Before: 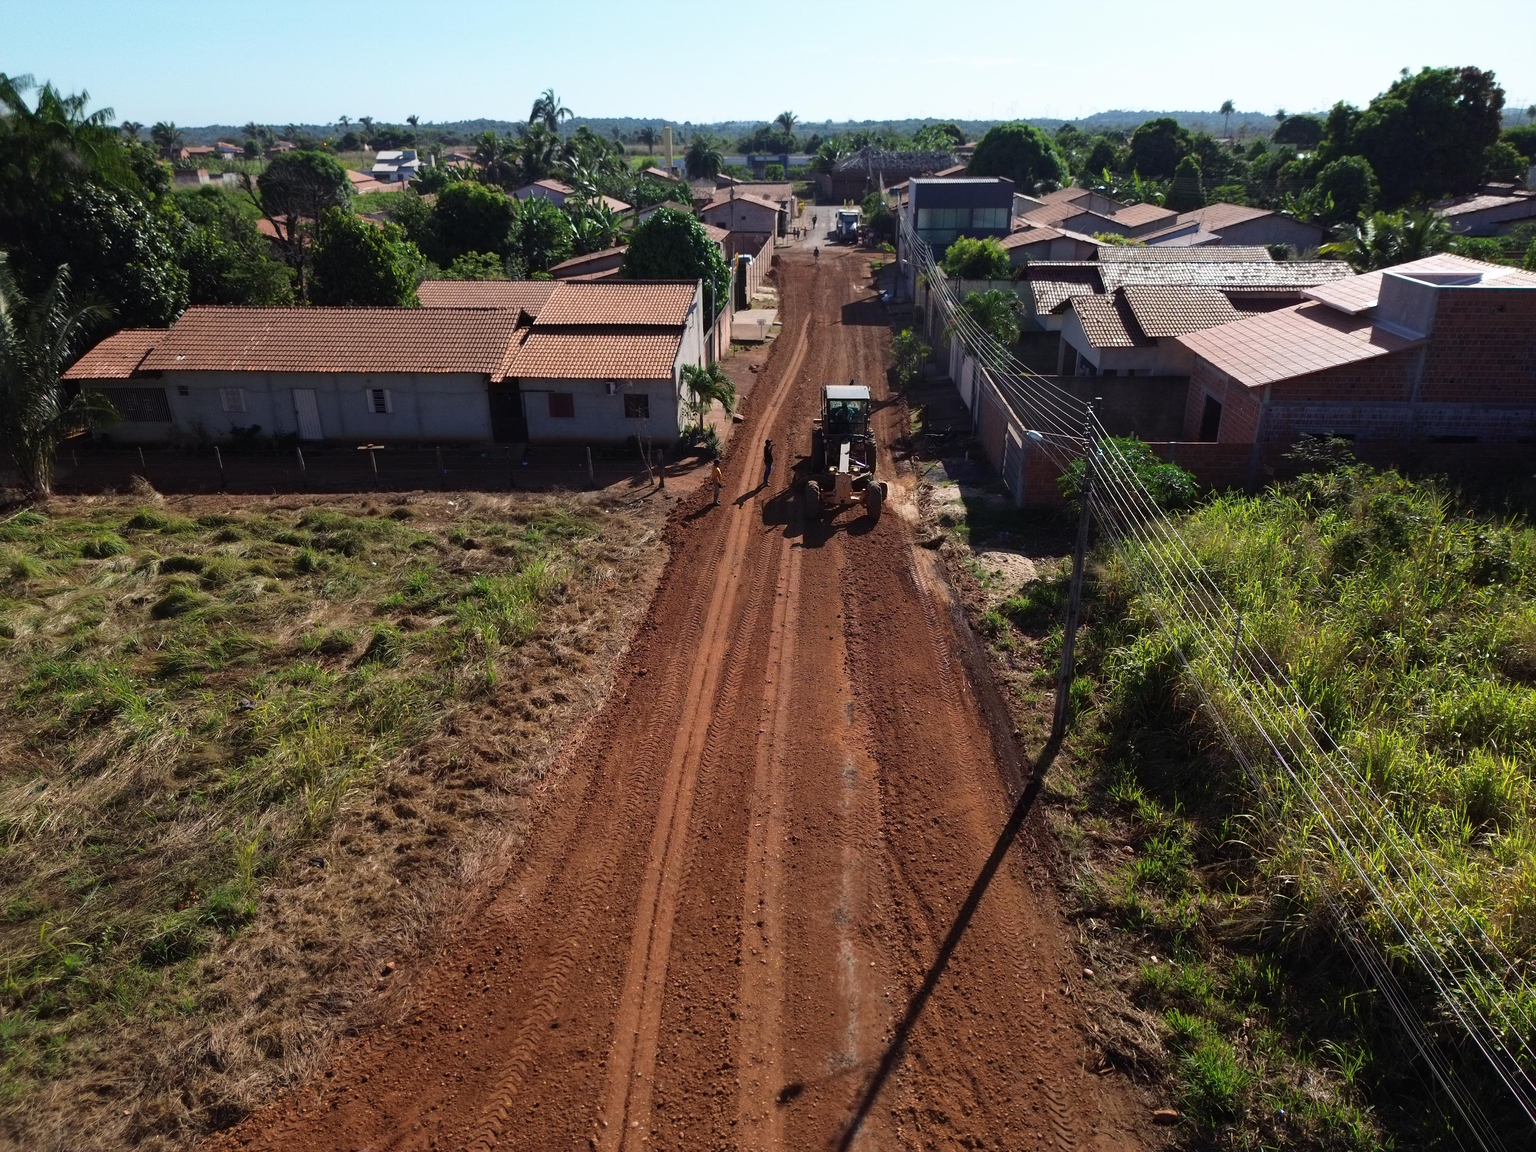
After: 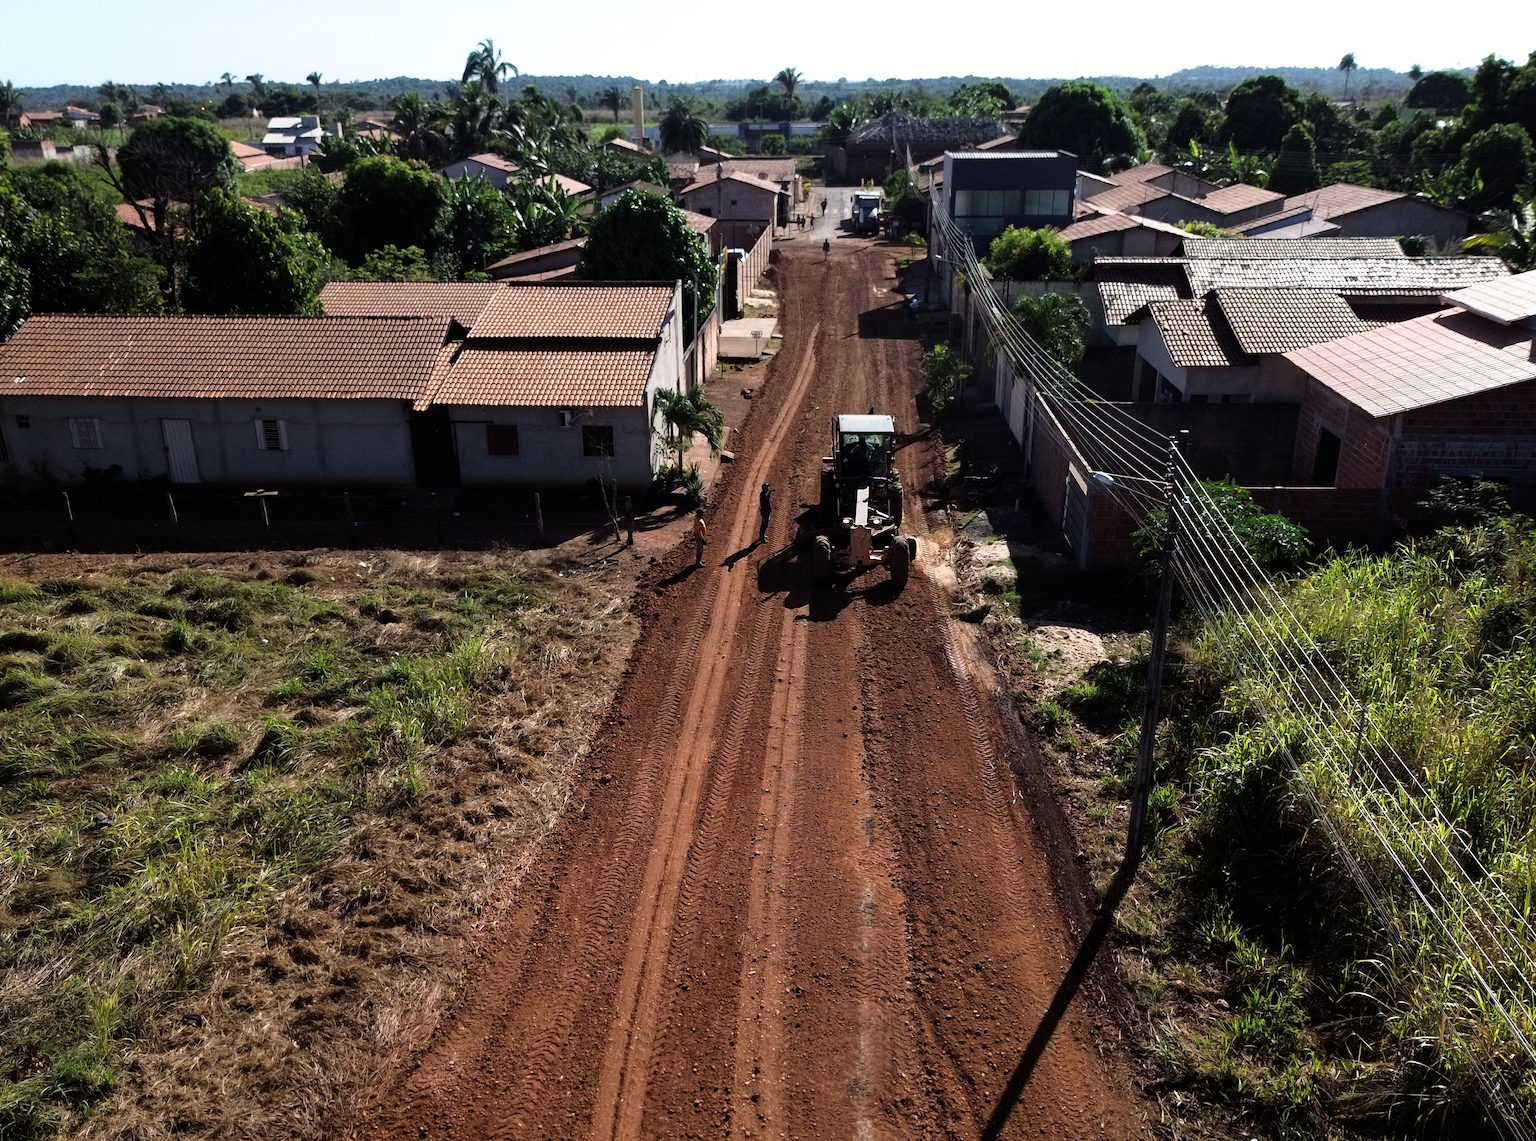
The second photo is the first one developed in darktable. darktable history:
filmic rgb: black relative exposure -9.08 EV, white relative exposure 2.3 EV, hardness 7.49
crop and rotate: left 10.77%, top 5.1%, right 10.41%, bottom 16.76%
